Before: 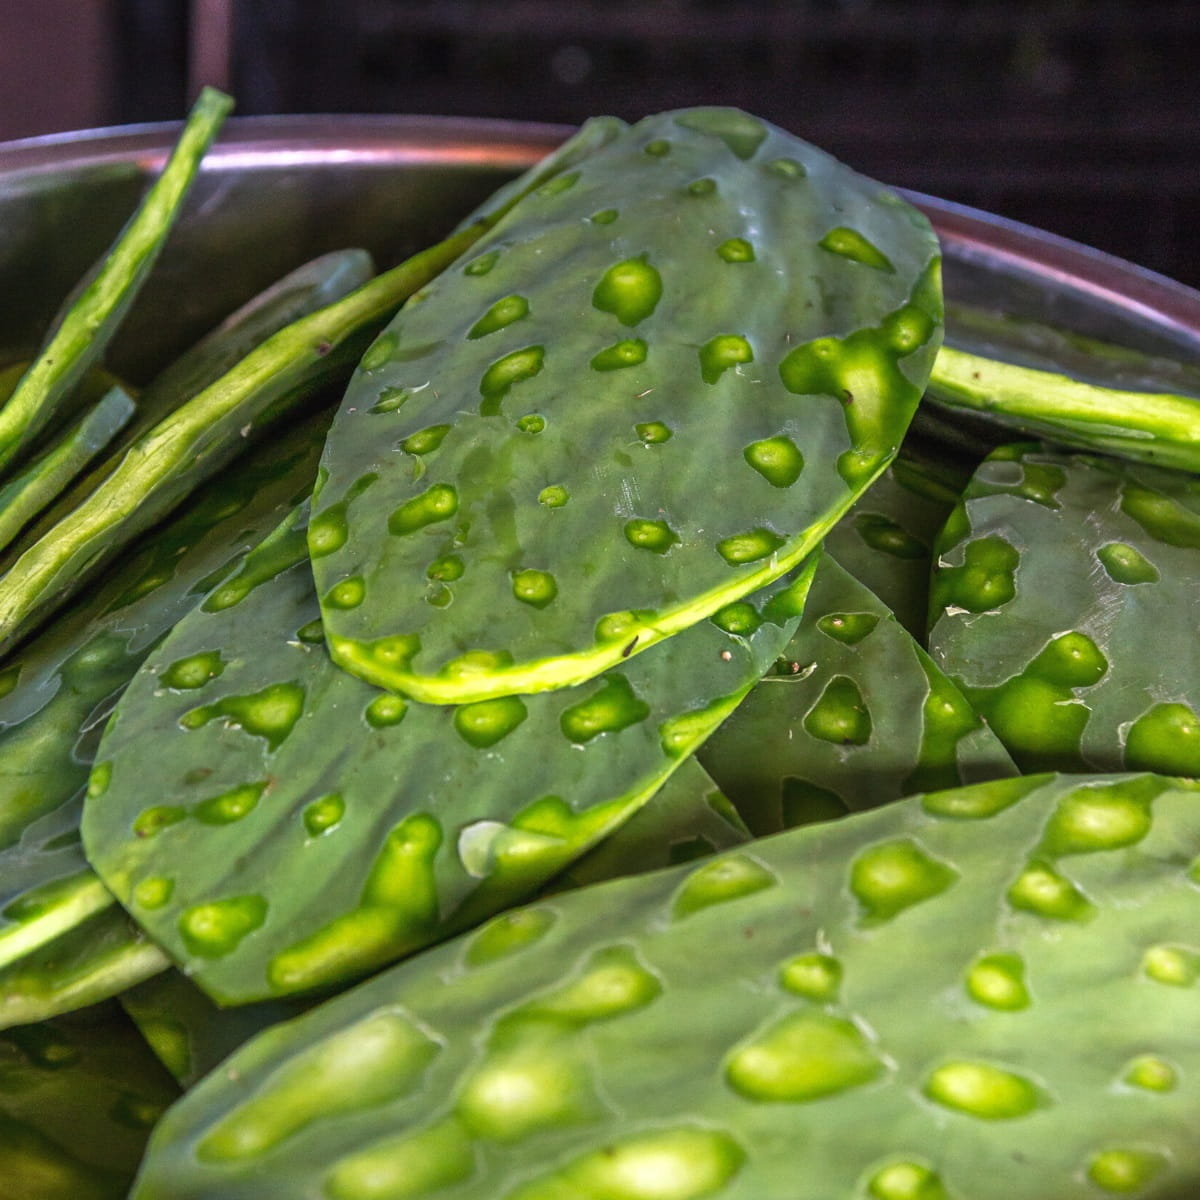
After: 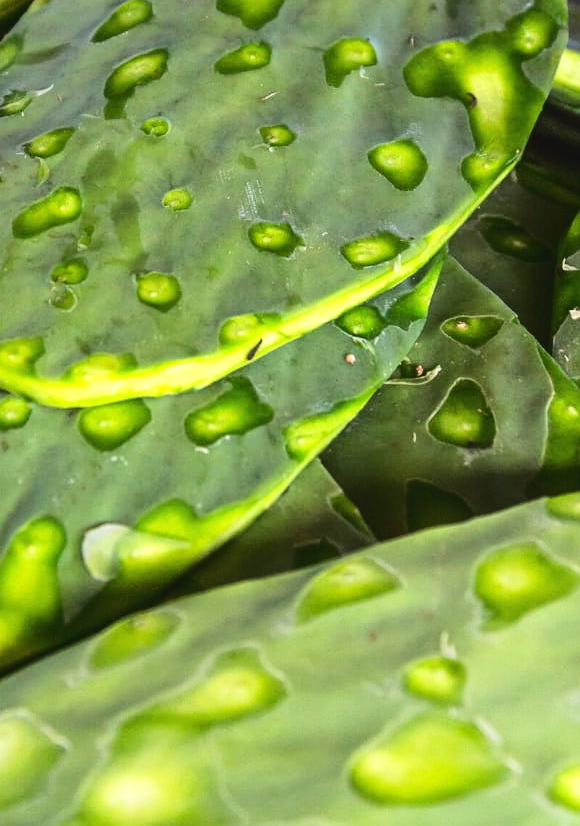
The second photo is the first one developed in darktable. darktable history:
tone curve: curves: ch0 [(0, 0) (0.003, 0.039) (0.011, 0.042) (0.025, 0.048) (0.044, 0.058) (0.069, 0.071) (0.1, 0.089) (0.136, 0.114) (0.177, 0.146) (0.224, 0.199) (0.277, 0.27) (0.335, 0.364) (0.399, 0.47) (0.468, 0.566) (0.543, 0.643) (0.623, 0.73) (0.709, 0.8) (0.801, 0.863) (0.898, 0.925) (1, 1)]
crop: left 31.347%, top 24.804%, right 20.295%, bottom 6.303%
